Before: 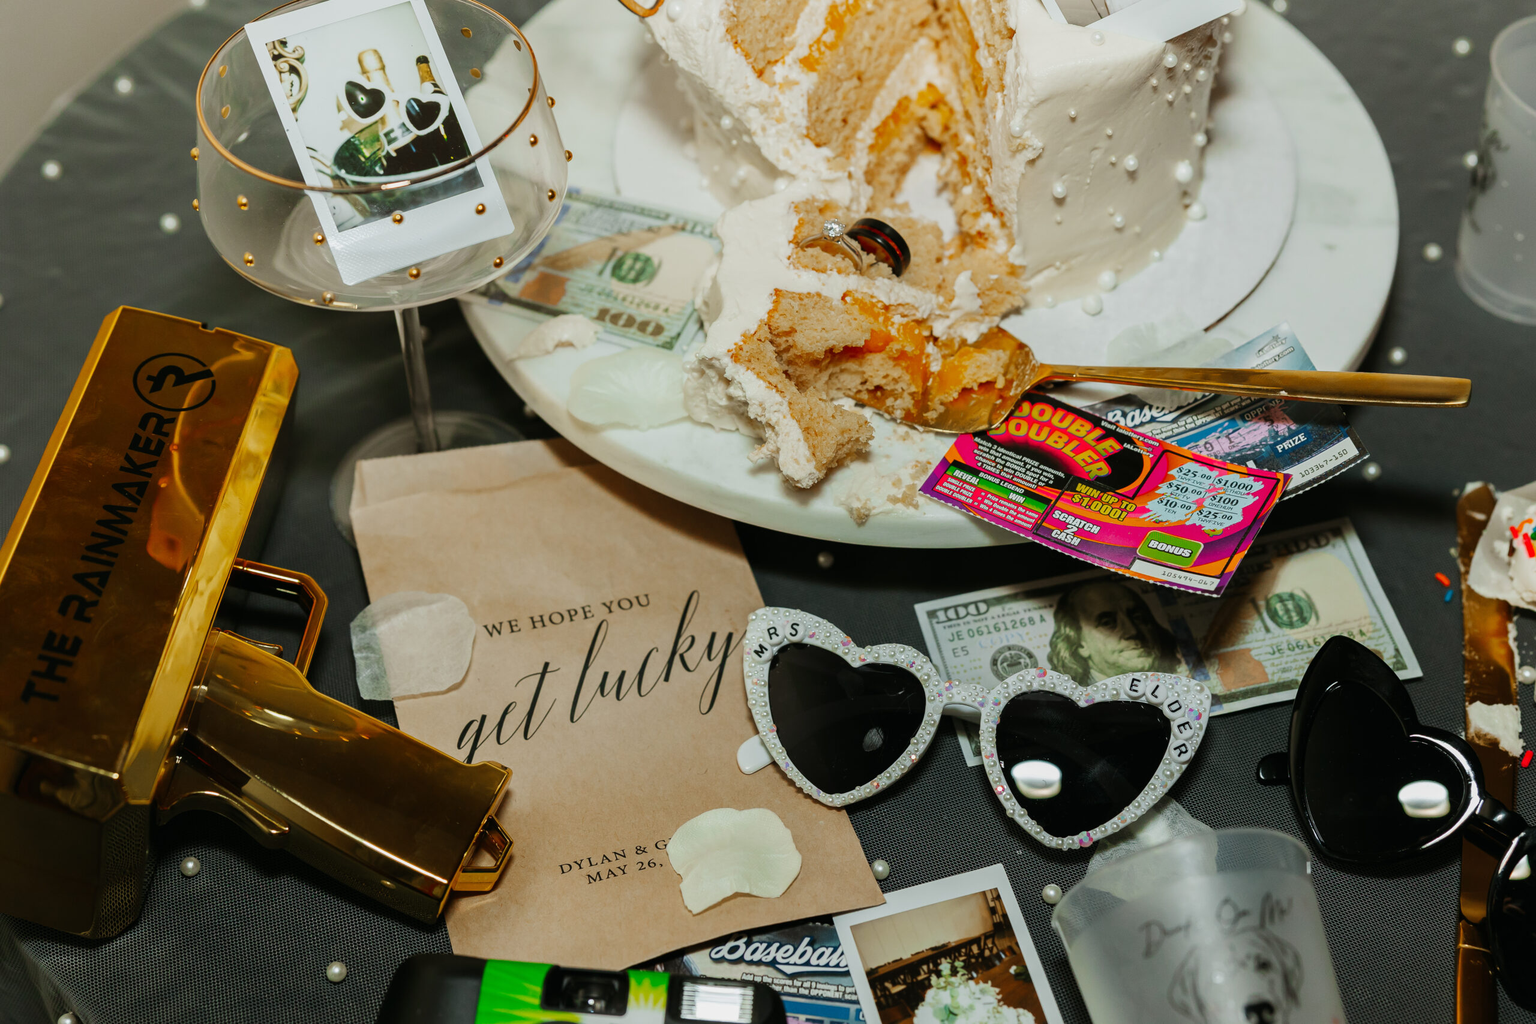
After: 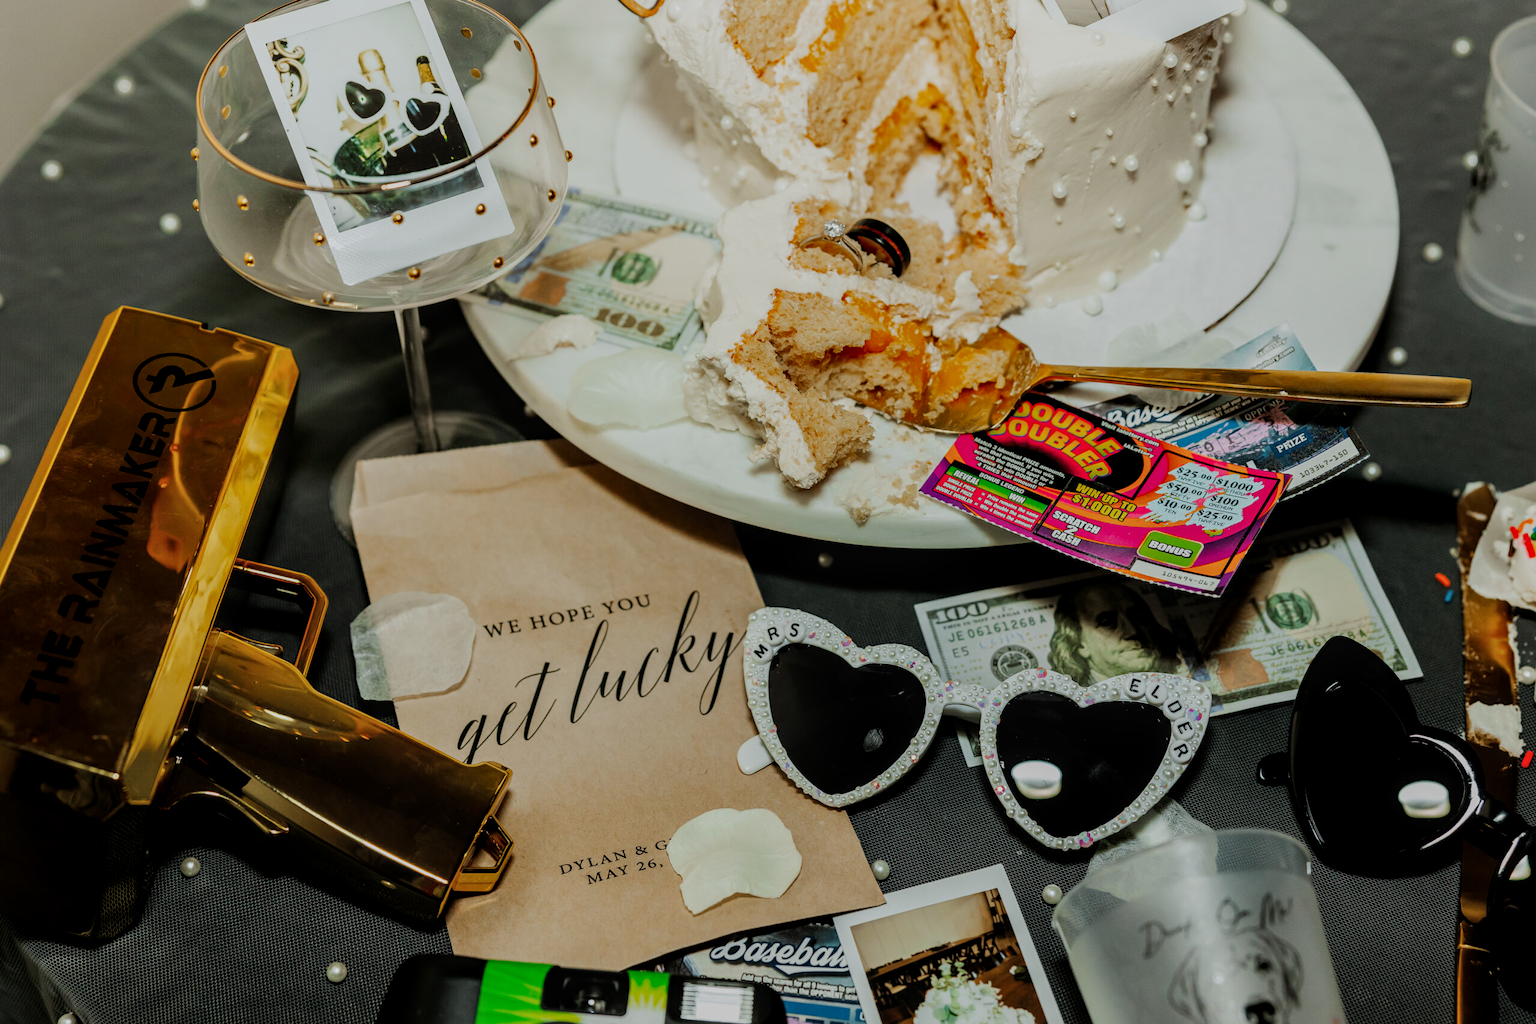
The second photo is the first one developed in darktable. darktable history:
local contrast: on, module defaults
filmic rgb: black relative exposure -7.65 EV, white relative exposure 4.56 EV, hardness 3.61, contrast 1.051
